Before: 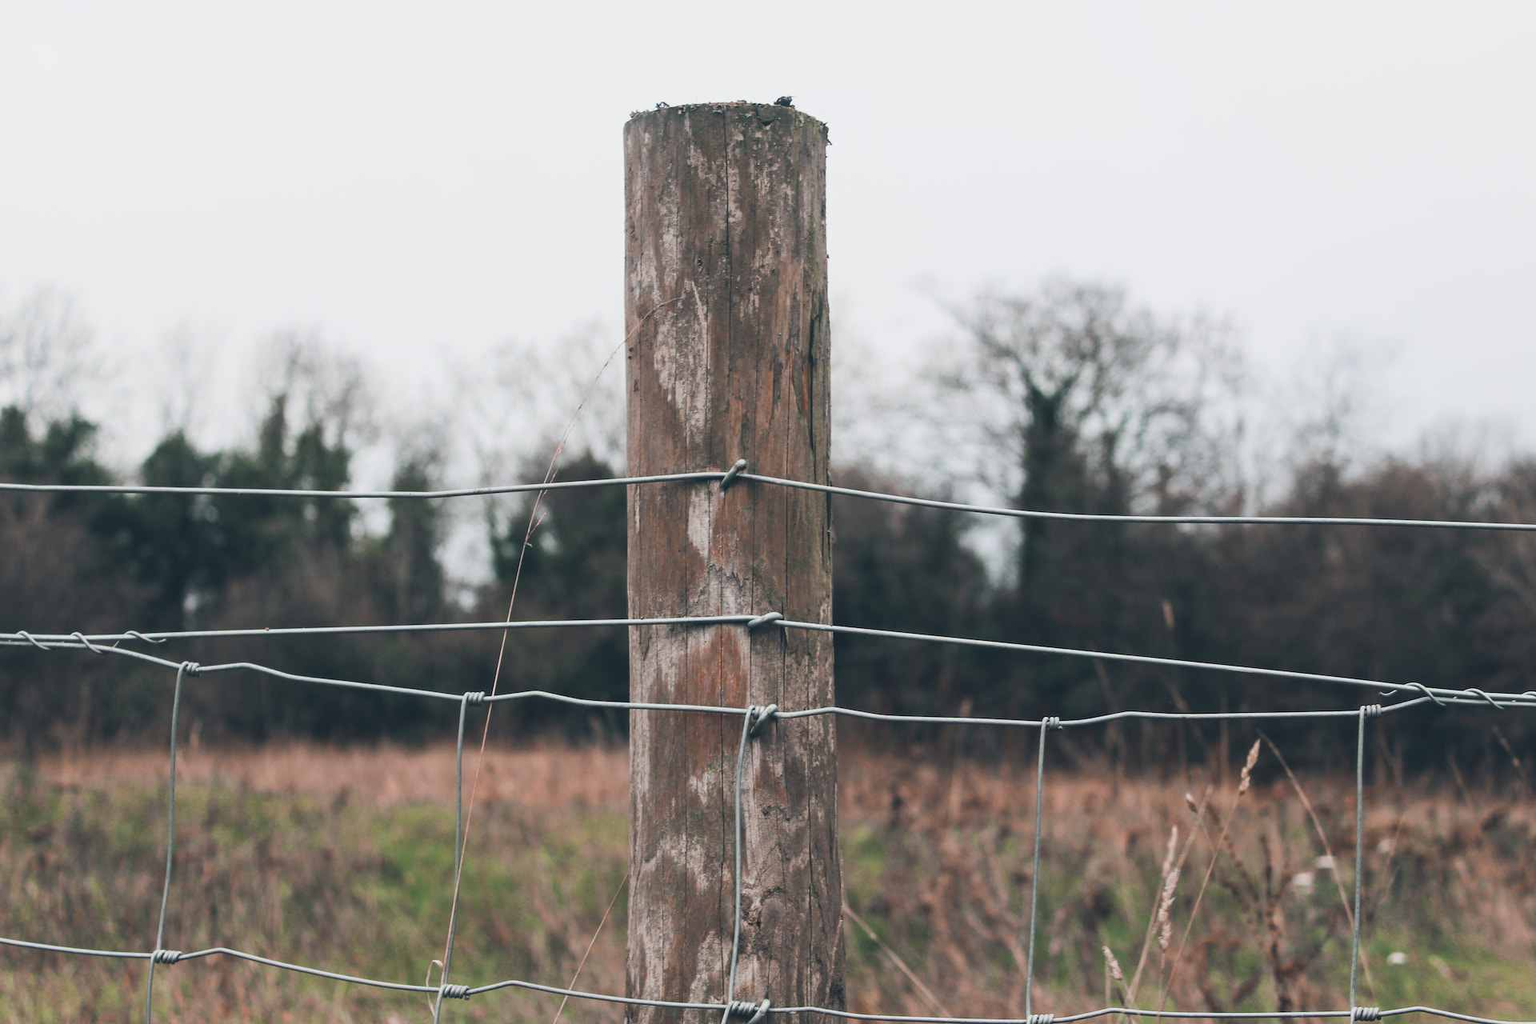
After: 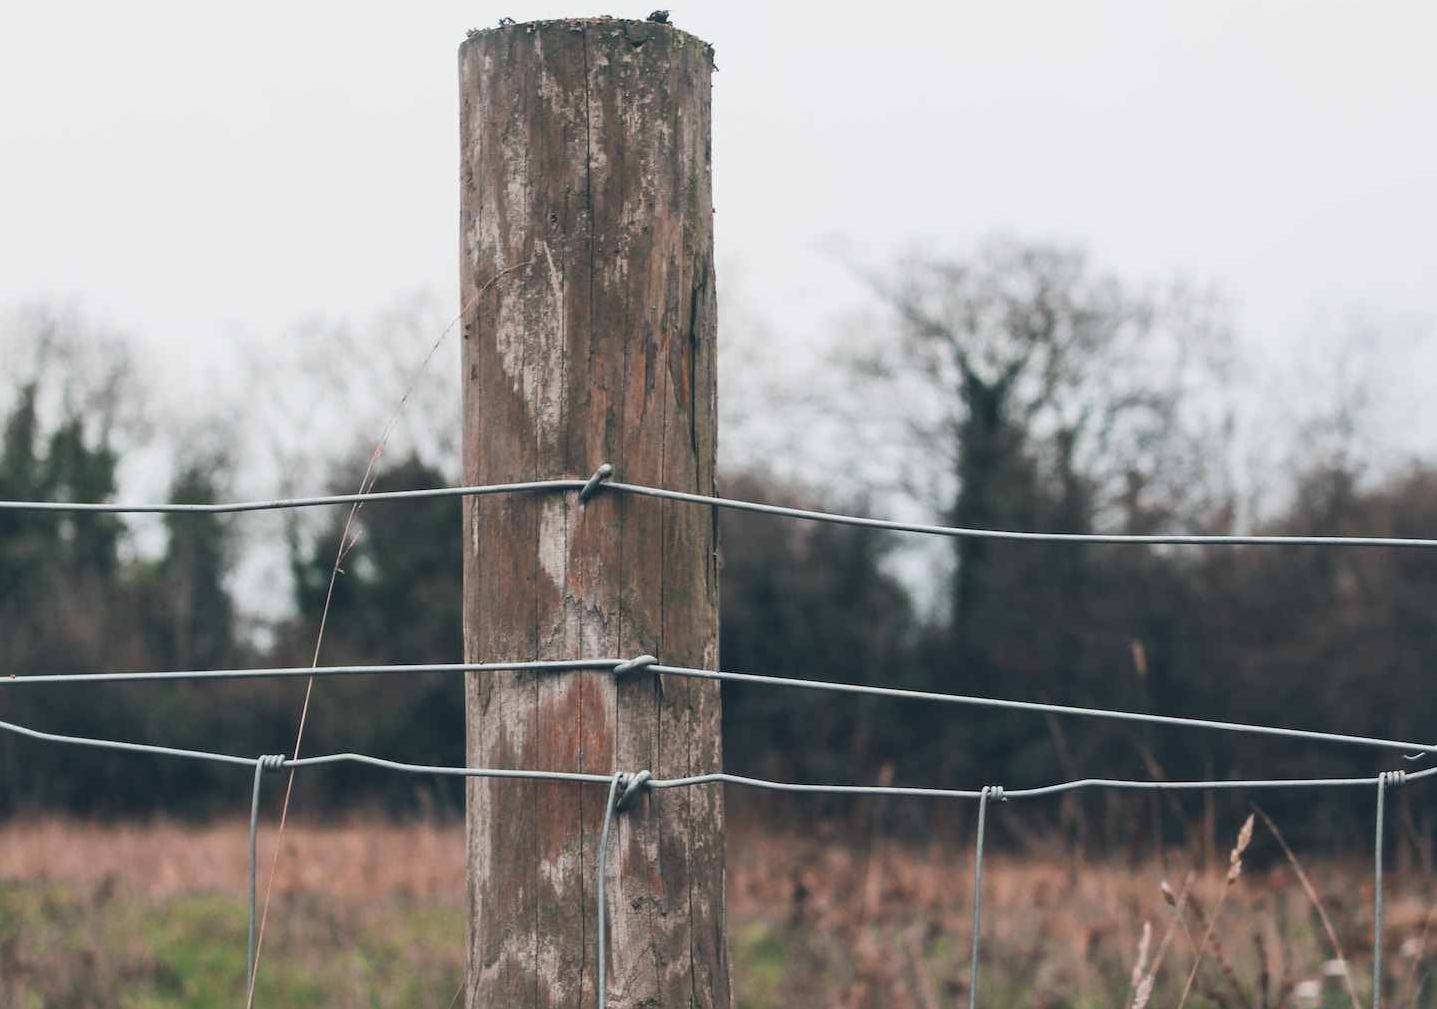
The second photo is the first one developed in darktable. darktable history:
tone equalizer: on, module defaults
crop: left 16.768%, top 8.653%, right 8.362%, bottom 12.485%
